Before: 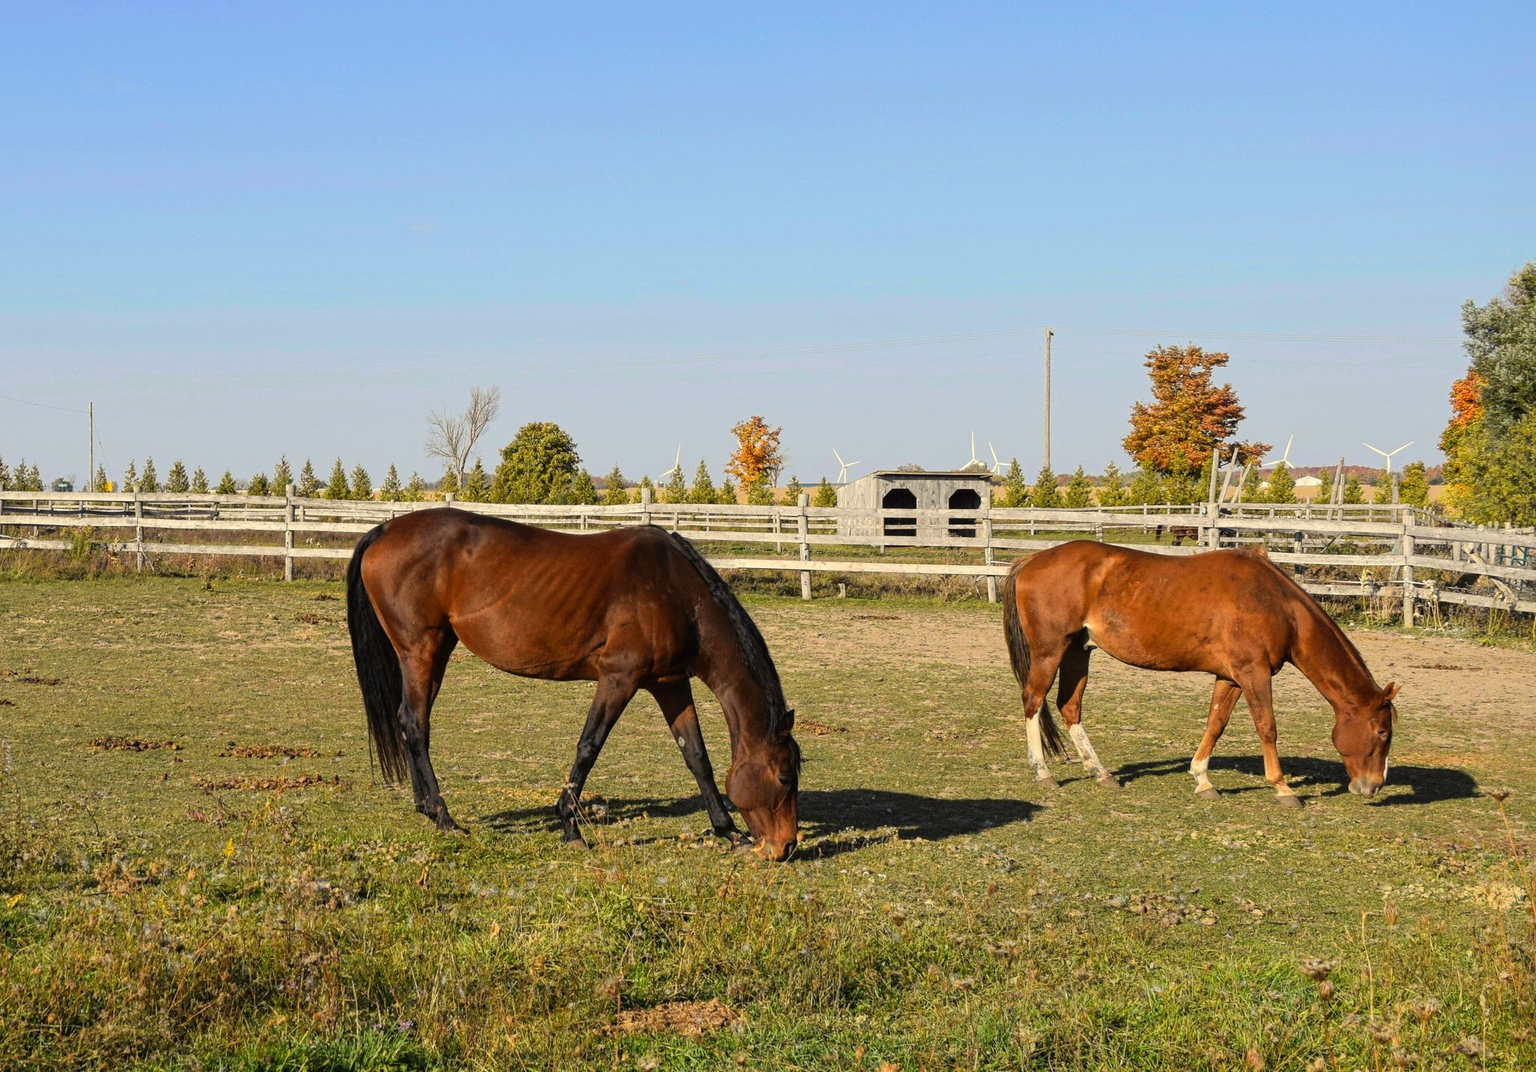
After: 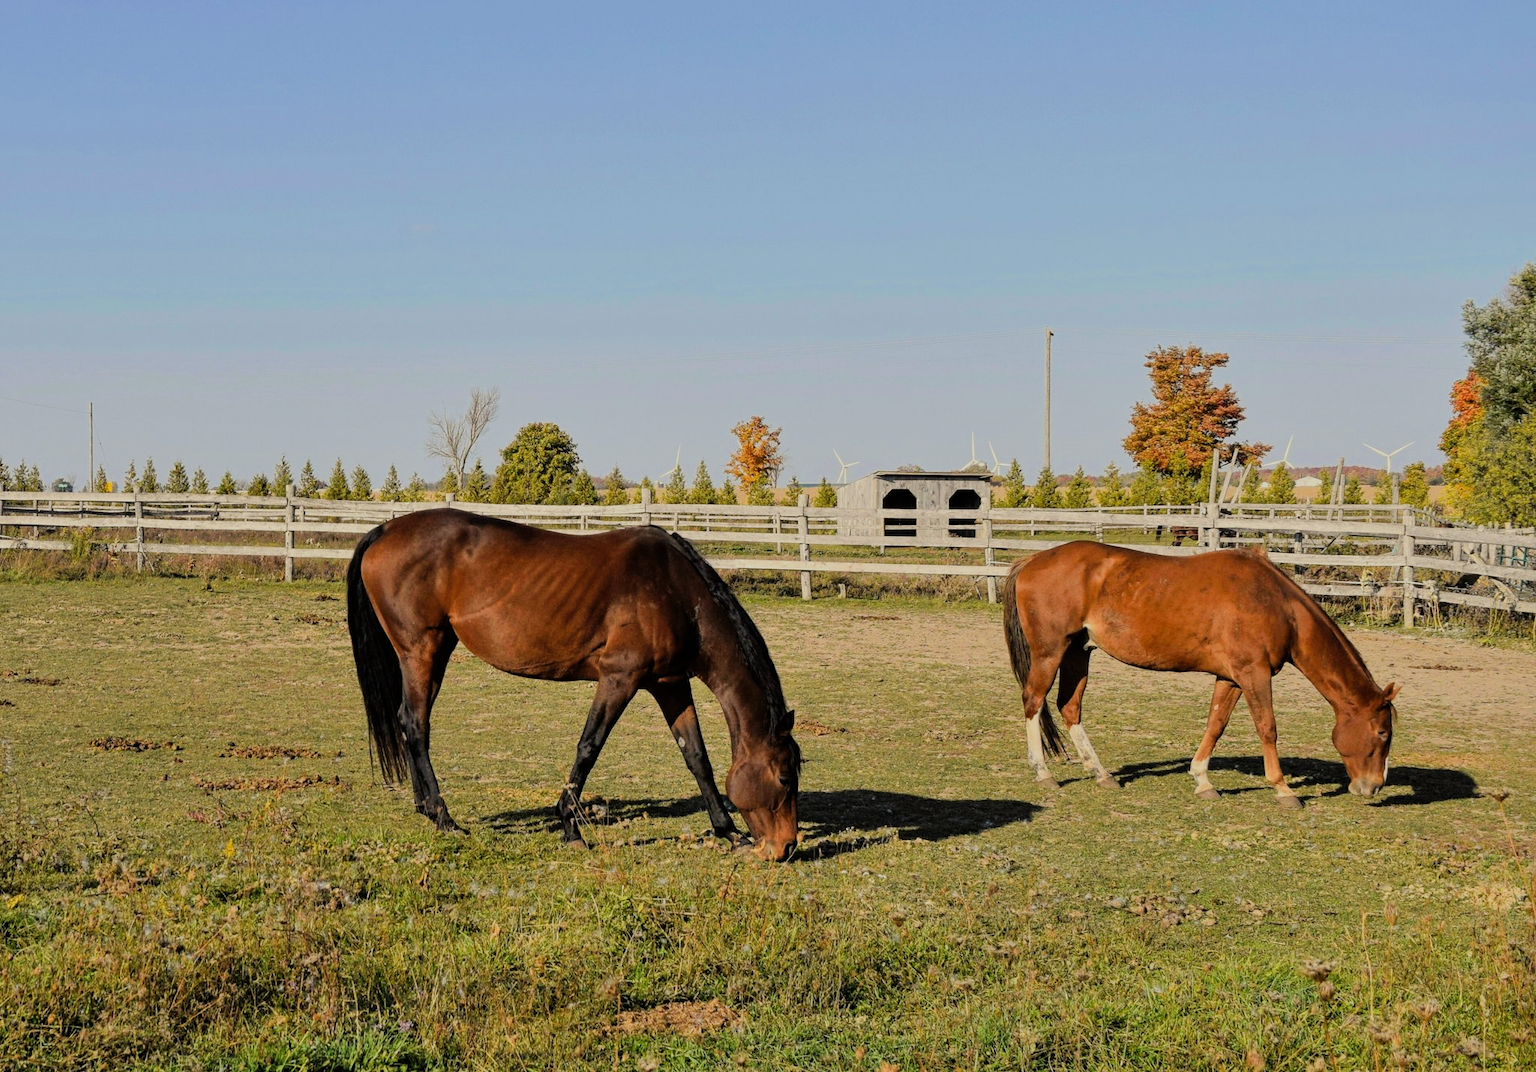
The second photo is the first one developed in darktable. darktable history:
filmic rgb: black relative exposure -7.65 EV, white relative exposure 4.56 EV, hardness 3.61
shadows and highlights: shadows 52.34, highlights -28.23, soften with gaussian
